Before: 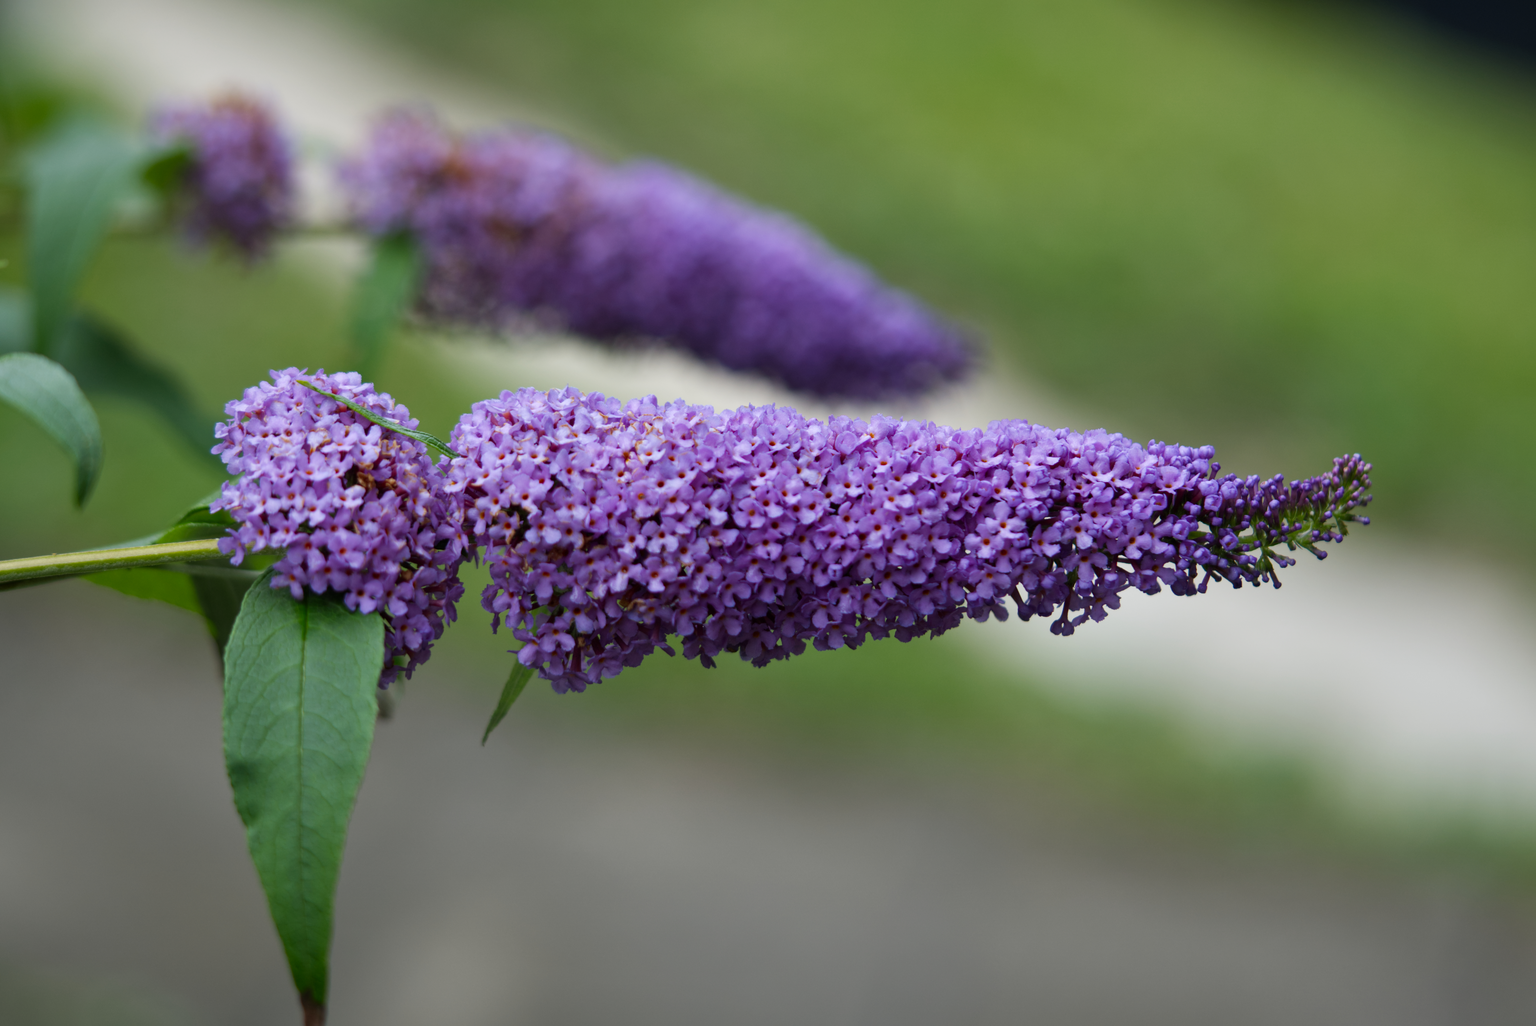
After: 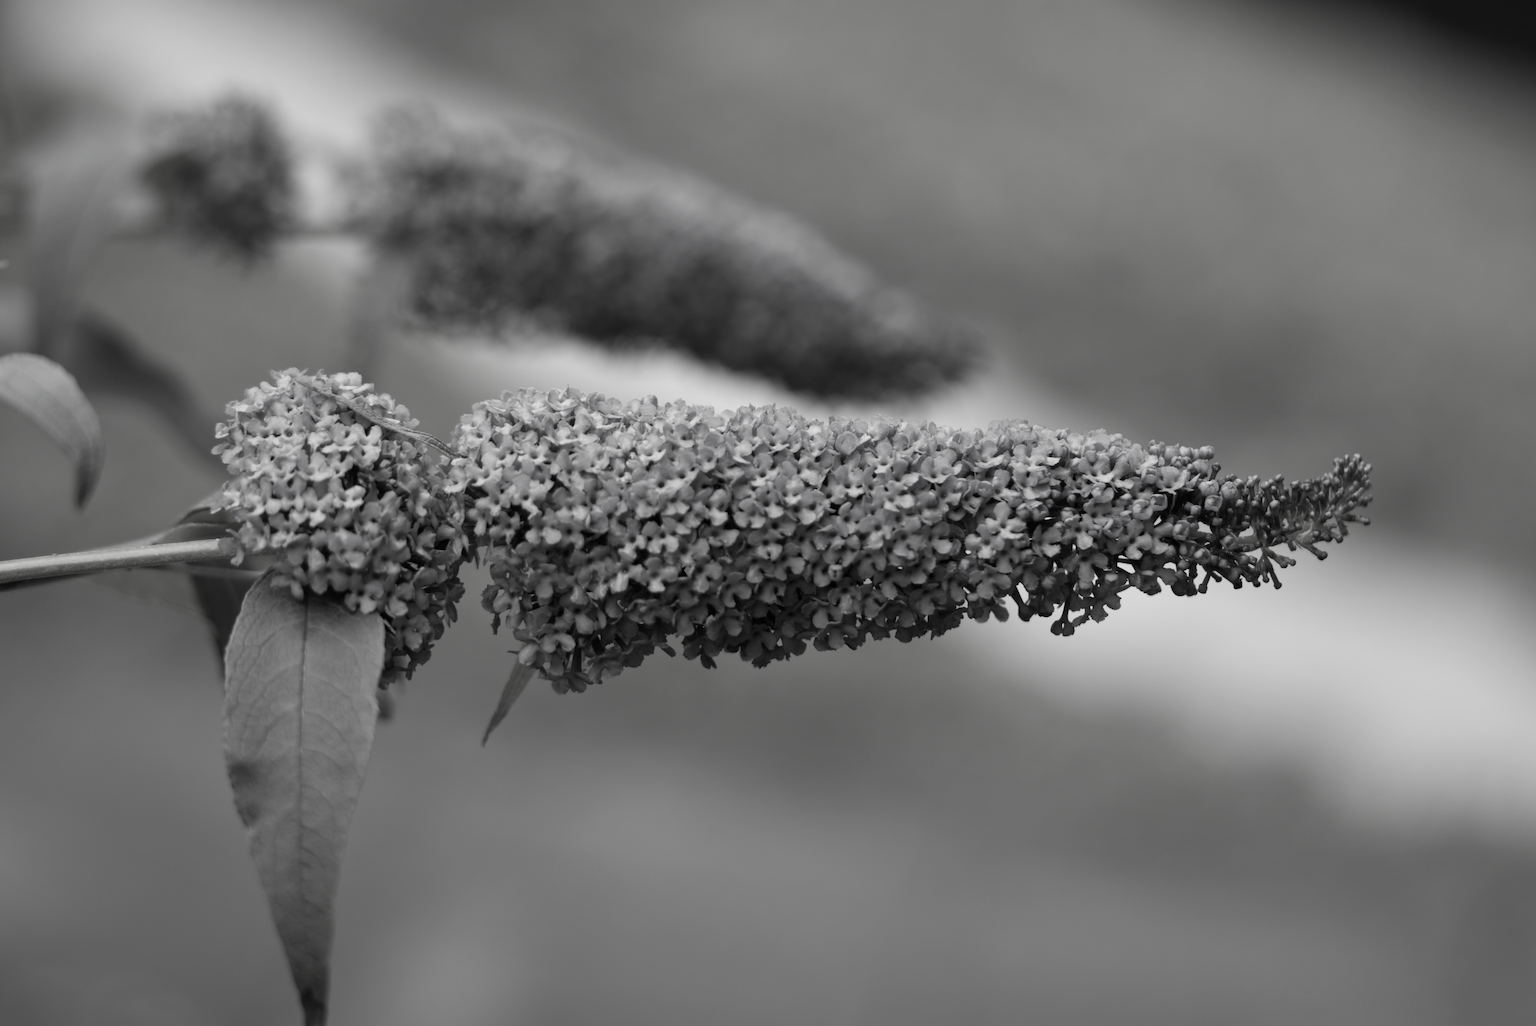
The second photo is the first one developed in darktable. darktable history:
contrast brightness saturation: saturation -0.982
